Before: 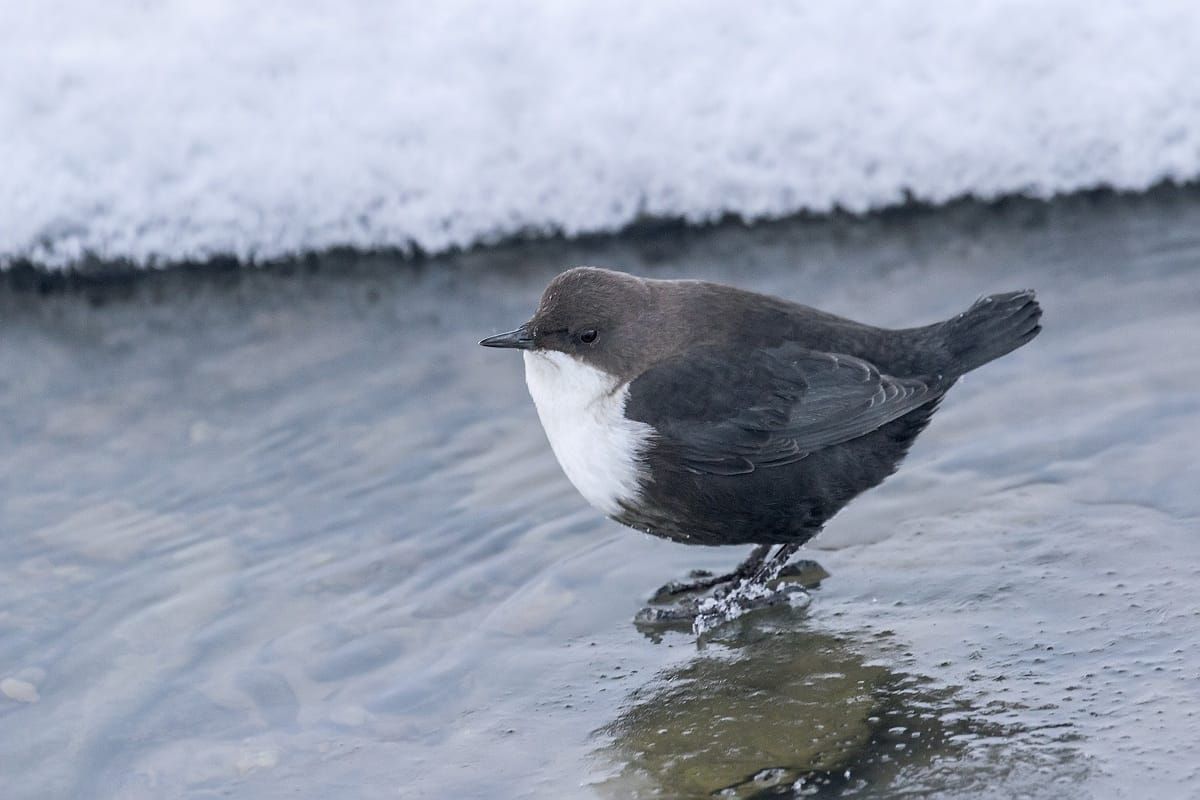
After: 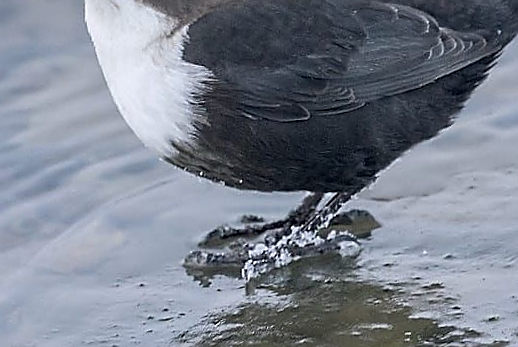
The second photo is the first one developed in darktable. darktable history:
sharpen: radius 1.4, amount 1.25, threshold 0.7
crop: left 37.221%, top 45.169%, right 20.63%, bottom 13.777%
rotate and perspective: rotation 2.27°, automatic cropping off
